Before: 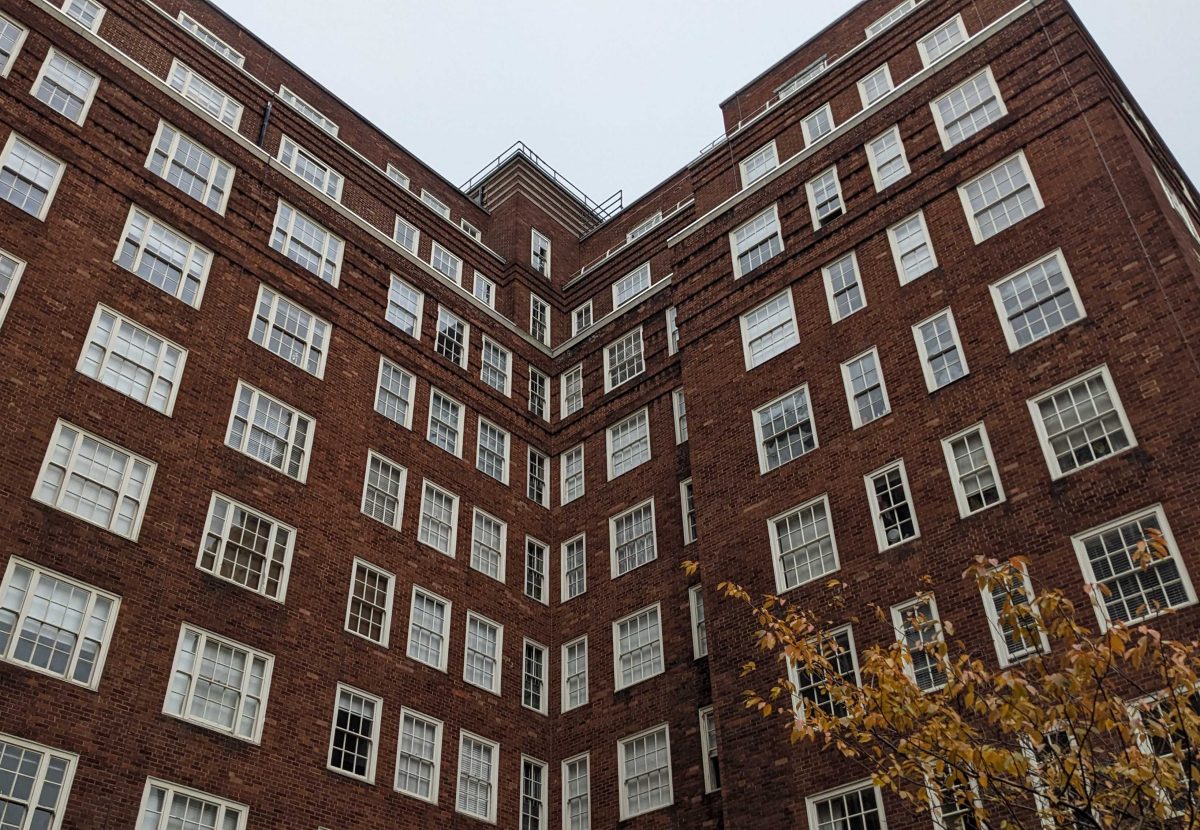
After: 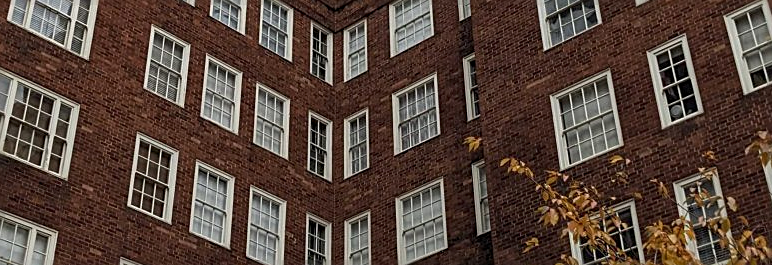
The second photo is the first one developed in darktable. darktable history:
crop: left 18.091%, top 51.13%, right 17.525%, bottom 16.85%
sharpen: on, module defaults
white balance: red 1, blue 1
